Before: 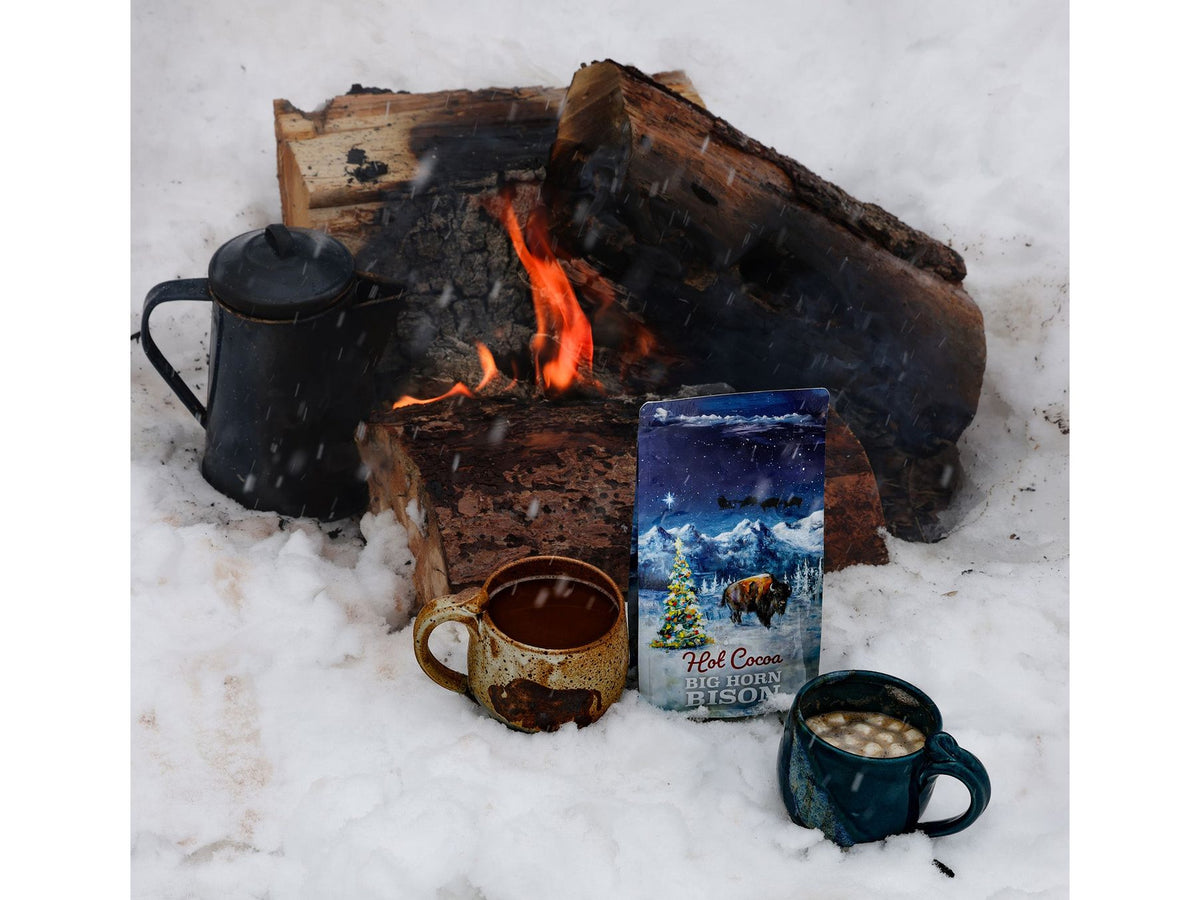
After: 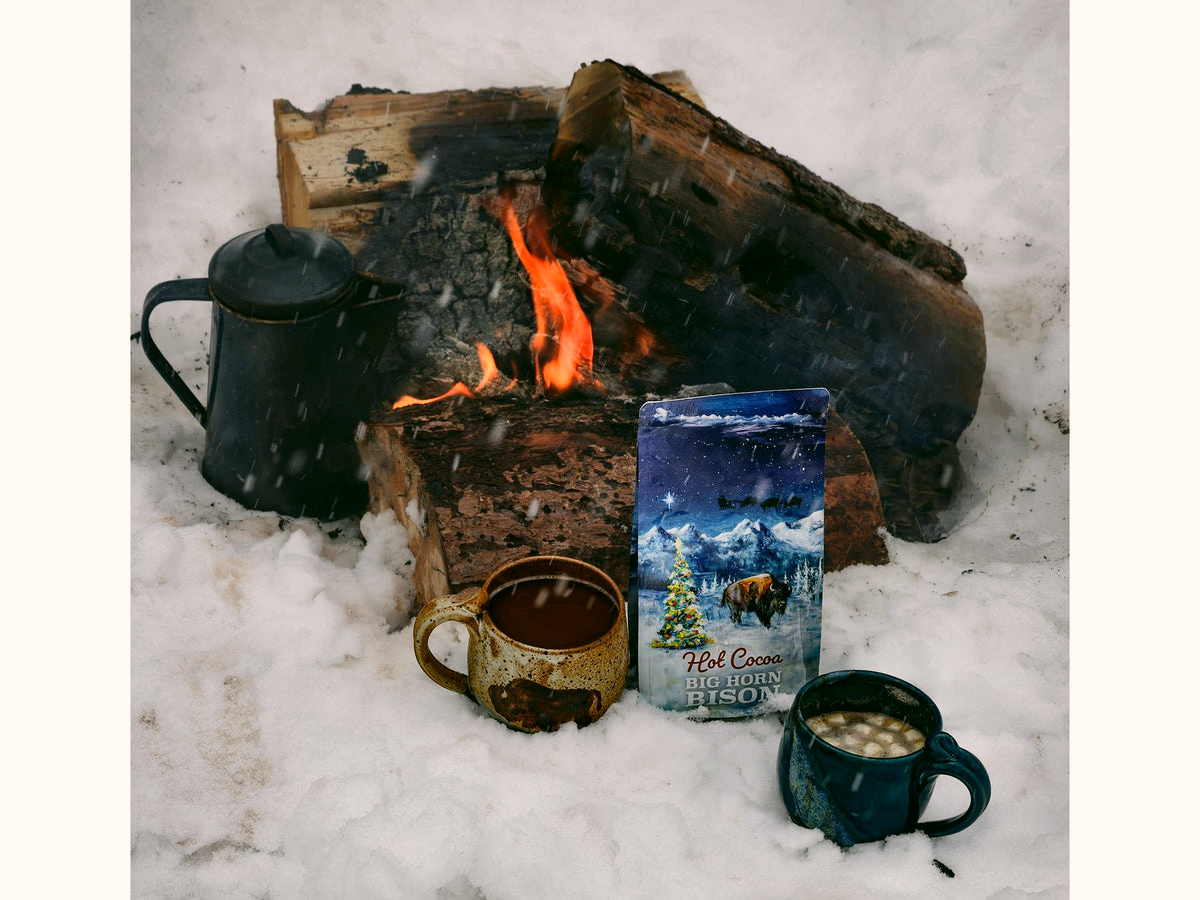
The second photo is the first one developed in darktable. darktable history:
shadows and highlights: low approximation 0.01, soften with gaussian
color correction: highlights a* 4.02, highlights b* 4.98, shadows a* -7.55, shadows b* 4.98
